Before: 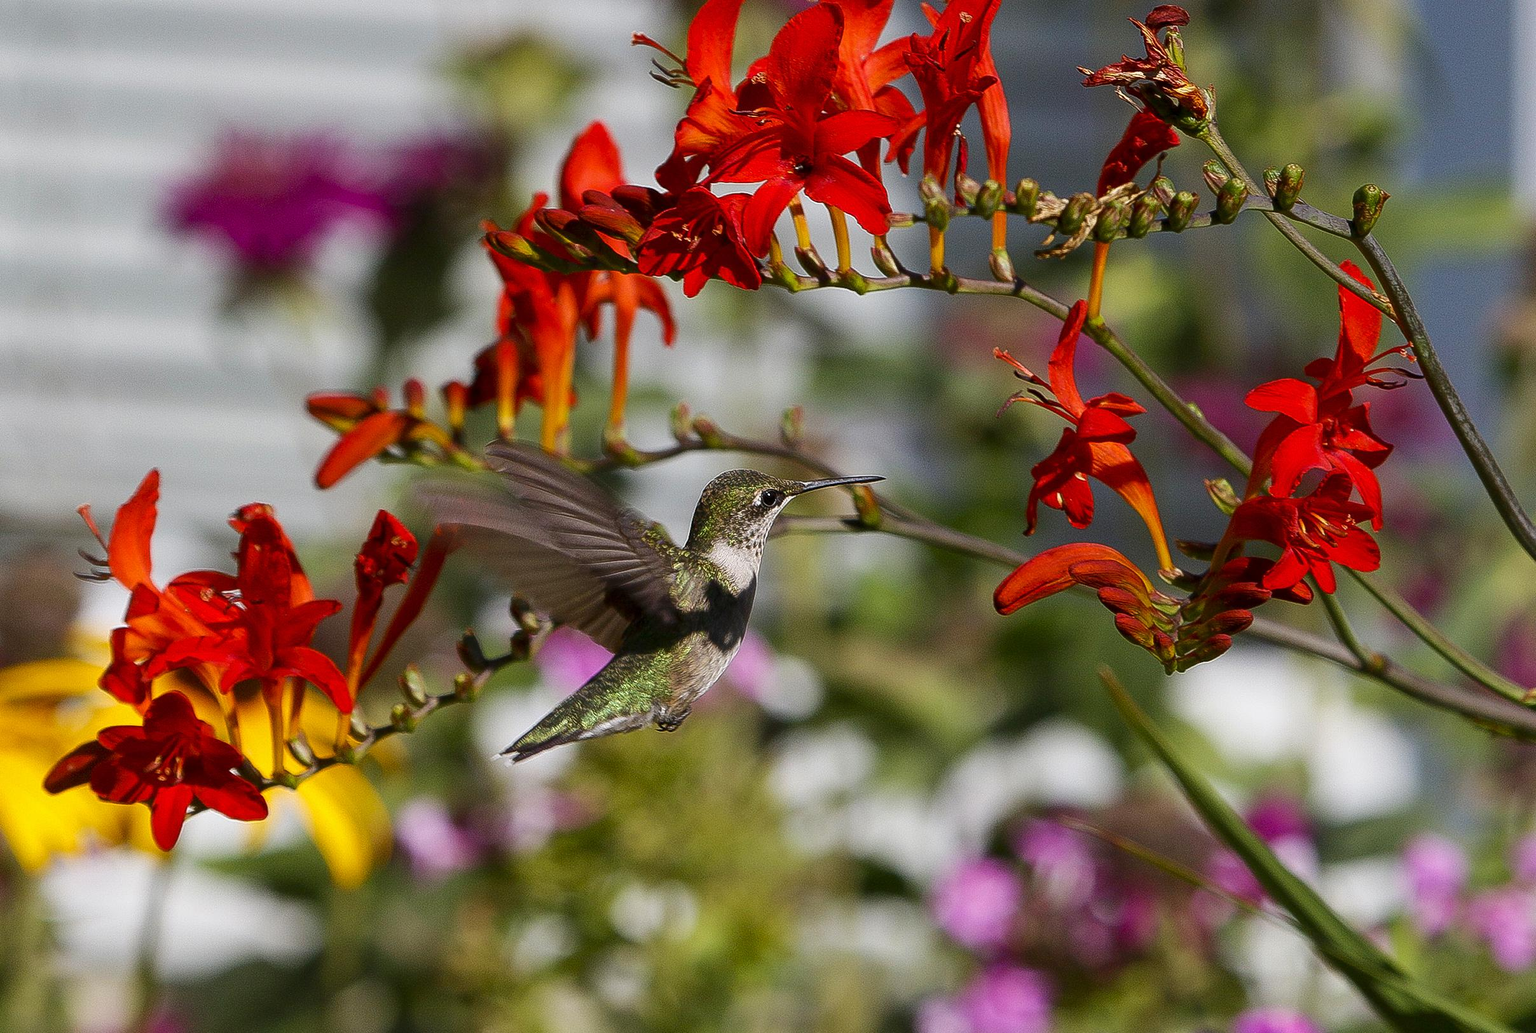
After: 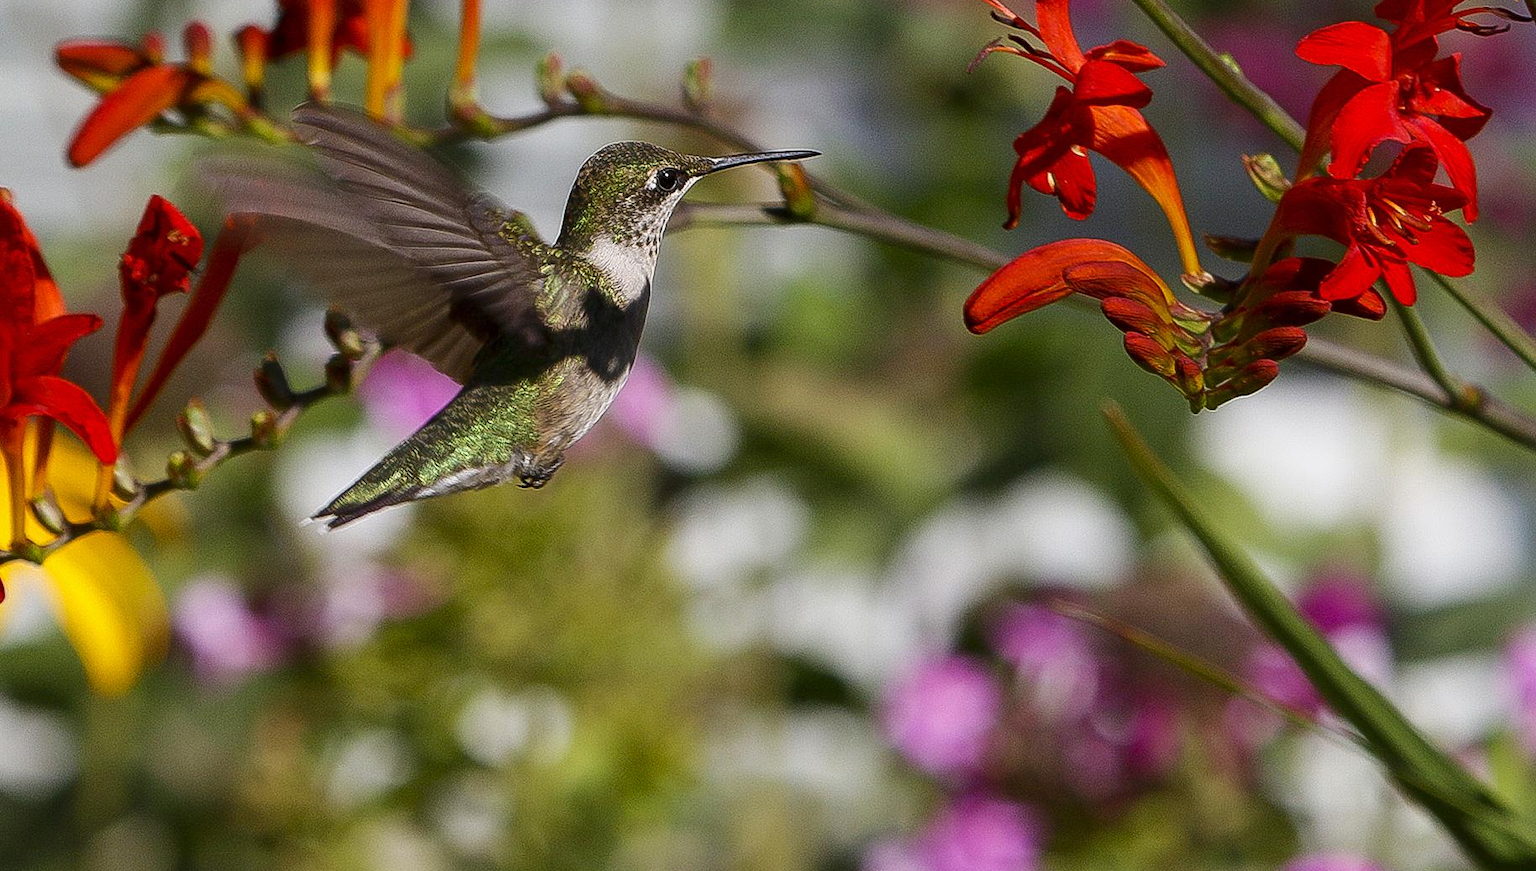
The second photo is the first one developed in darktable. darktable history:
exposure: compensate highlight preservation false
crop and rotate: left 17.299%, top 35.115%, right 7.015%, bottom 1.024%
